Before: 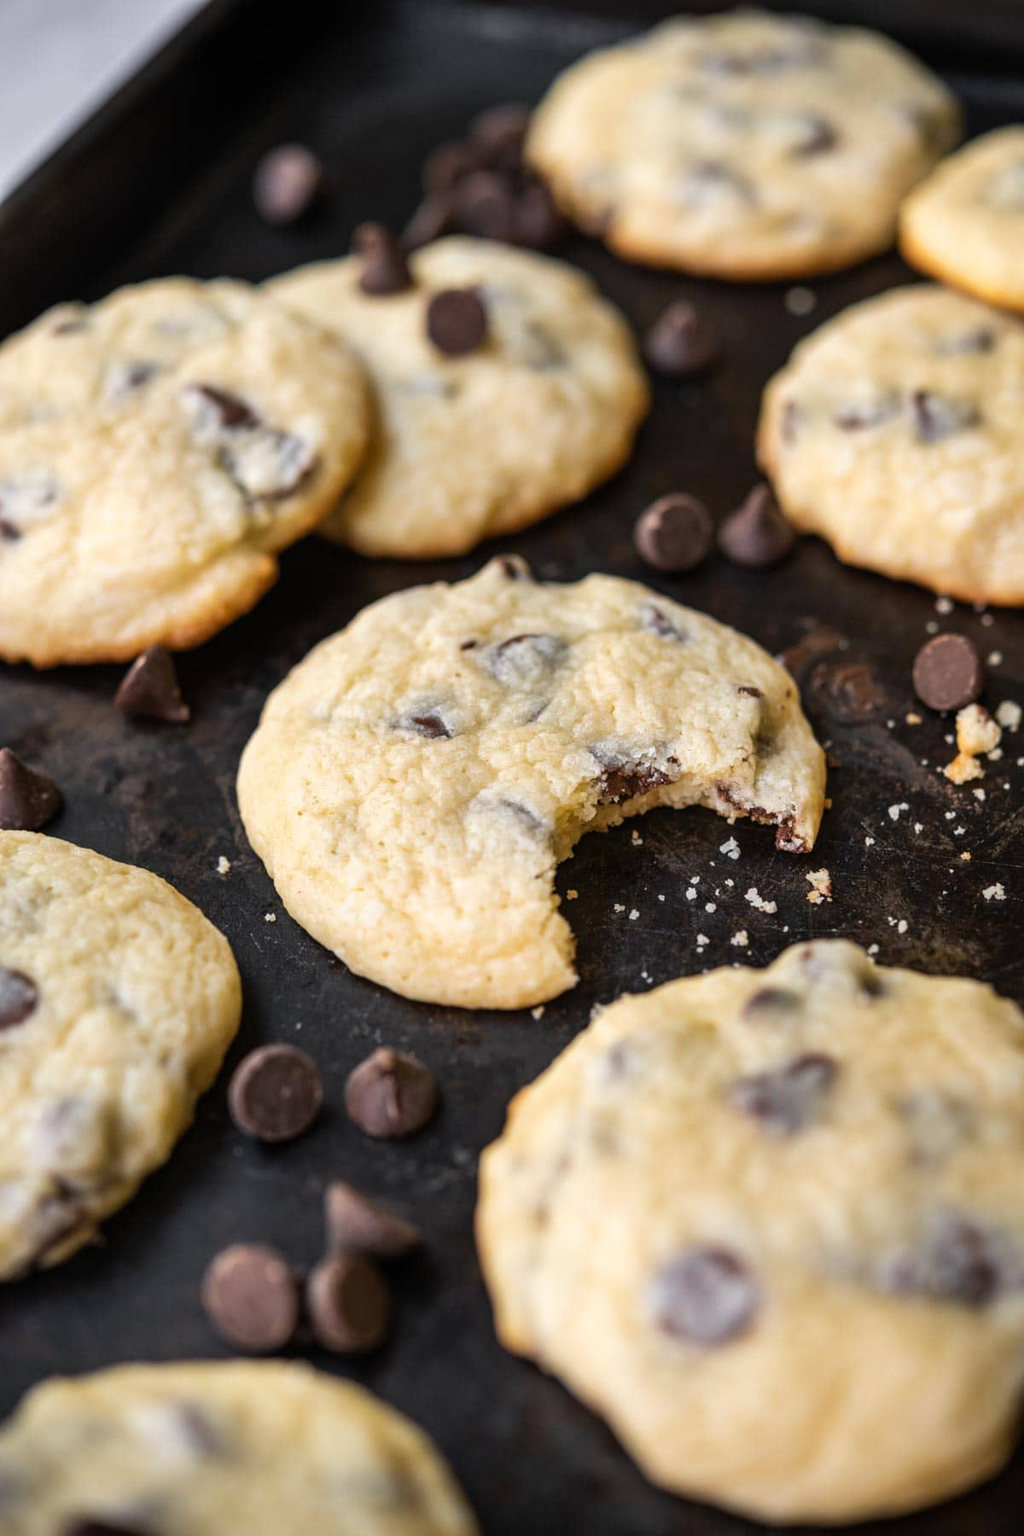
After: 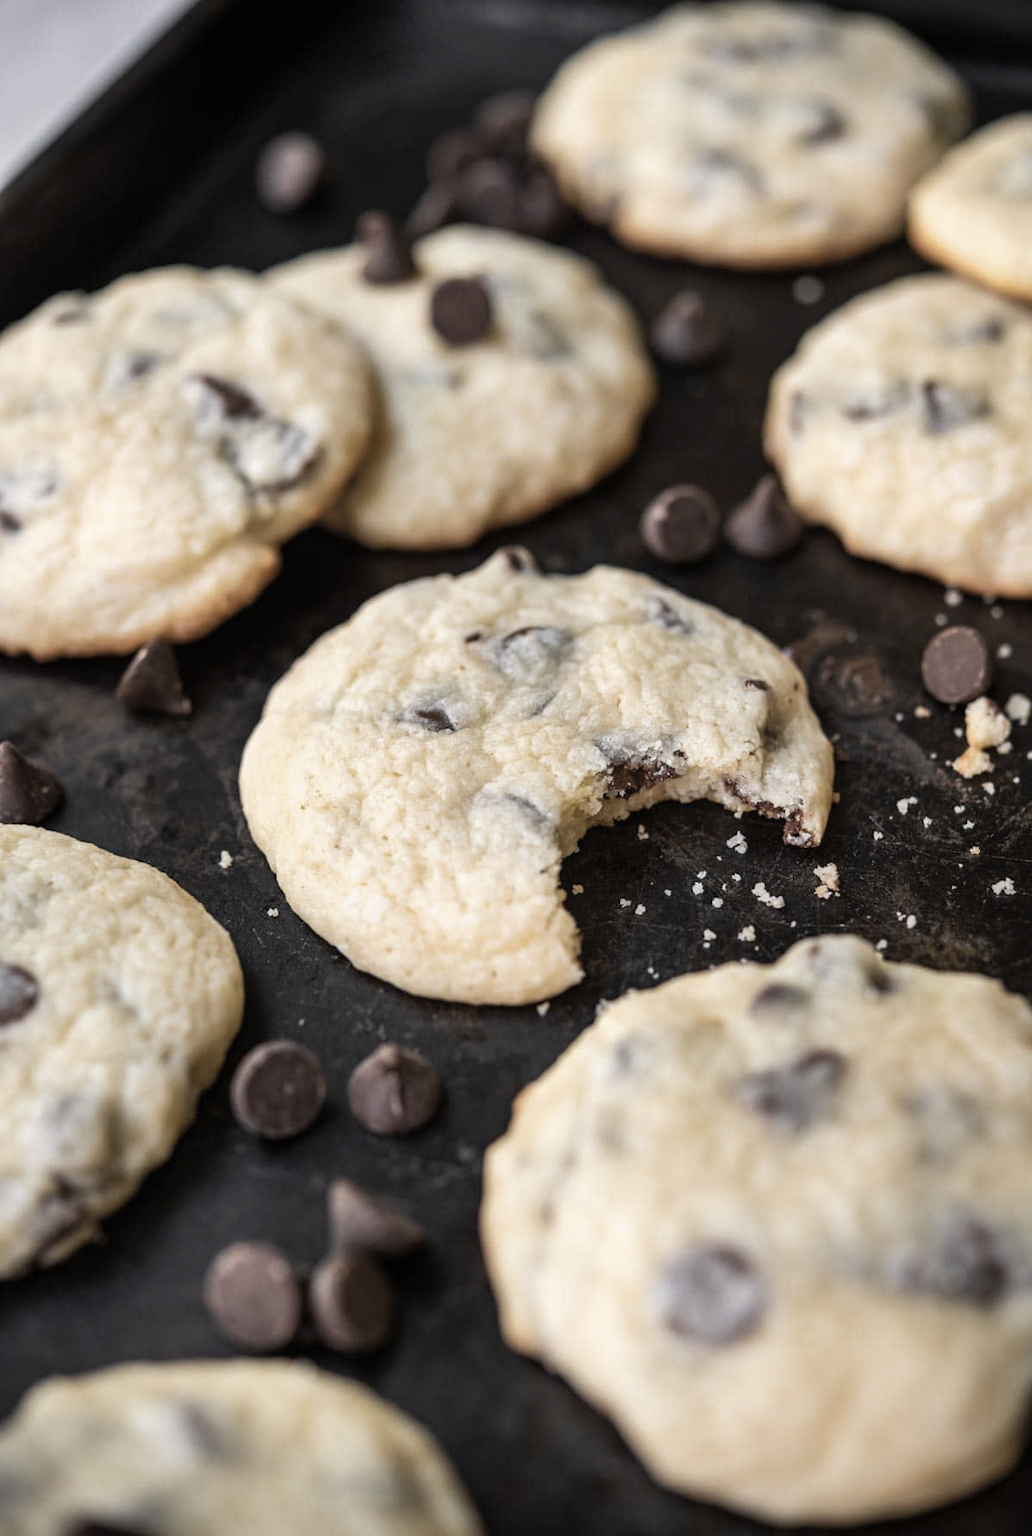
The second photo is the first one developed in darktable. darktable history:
crop: top 0.937%, right 0.074%
color correction: highlights b* 0.03, saturation 0.569
